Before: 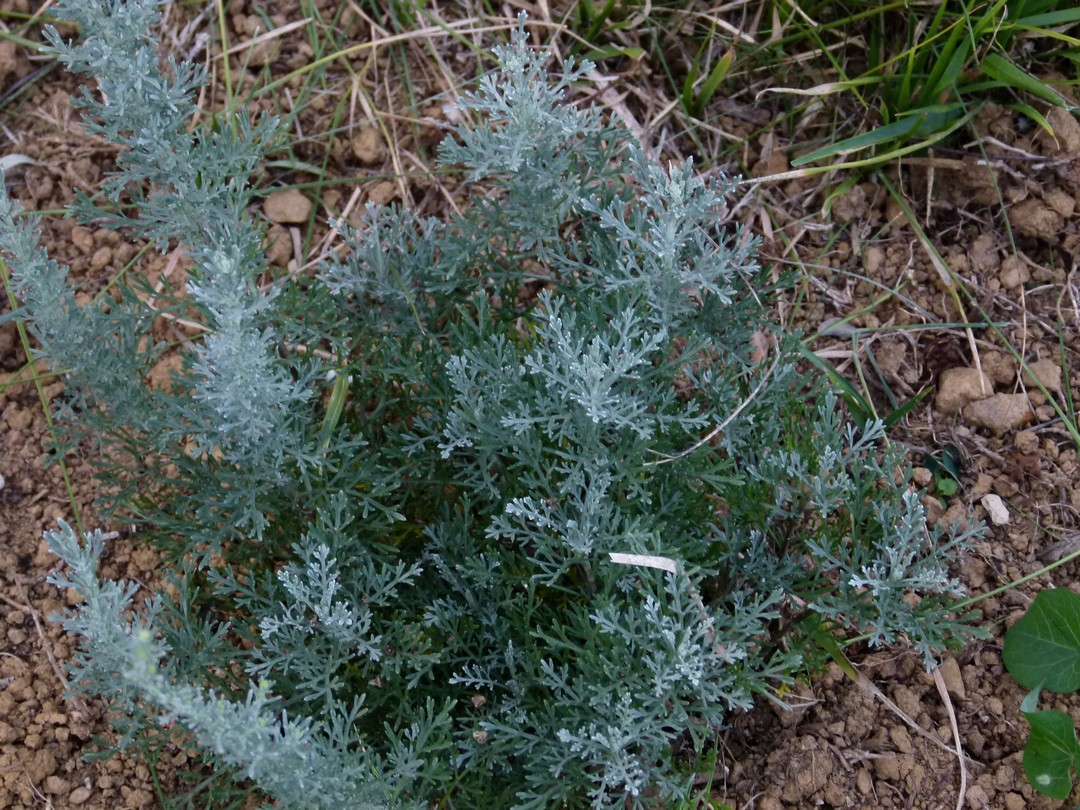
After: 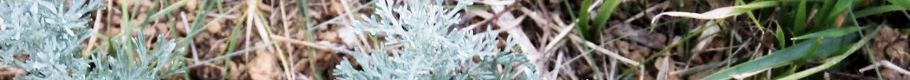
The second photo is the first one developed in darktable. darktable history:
color zones: curves: ch0 [(0.018, 0.548) (0.197, 0.654) (0.425, 0.447) (0.605, 0.658) (0.732, 0.579)]; ch1 [(0.105, 0.531) (0.224, 0.531) (0.386, 0.39) (0.618, 0.456) (0.732, 0.456) (0.956, 0.421)]; ch2 [(0.039, 0.583) (0.215, 0.465) (0.399, 0.544) (0.465, 0.548) (0.614, 0.447) (0.724, 0.43) (0.882, 0.623) (0.956, 0.632)]
filmic rgb: middle gray luminance 21.73%, black relative exposure -14 EV, white relative exposure 2.96 EV, threshold 6 EV, target black luminance 0%, hardness 8.81, latitude 59.69%, contrast 1.208, highlights saturation mix 5%, shadows ↔ highlights balance 41.6%, add noise in highlights 0, color science v3 (2019), use custom middle-gray values true, iterations of high-quality reconstruction 0, contrast in highlights soft, enable highlight reconstruction true
crop and rotate: left 9.644%, top 9.491%, right 6.021%, bottom 80.509%
exposure: exposure 1.25 EV, compensate exposure bias true, compensate highlight preservation false
